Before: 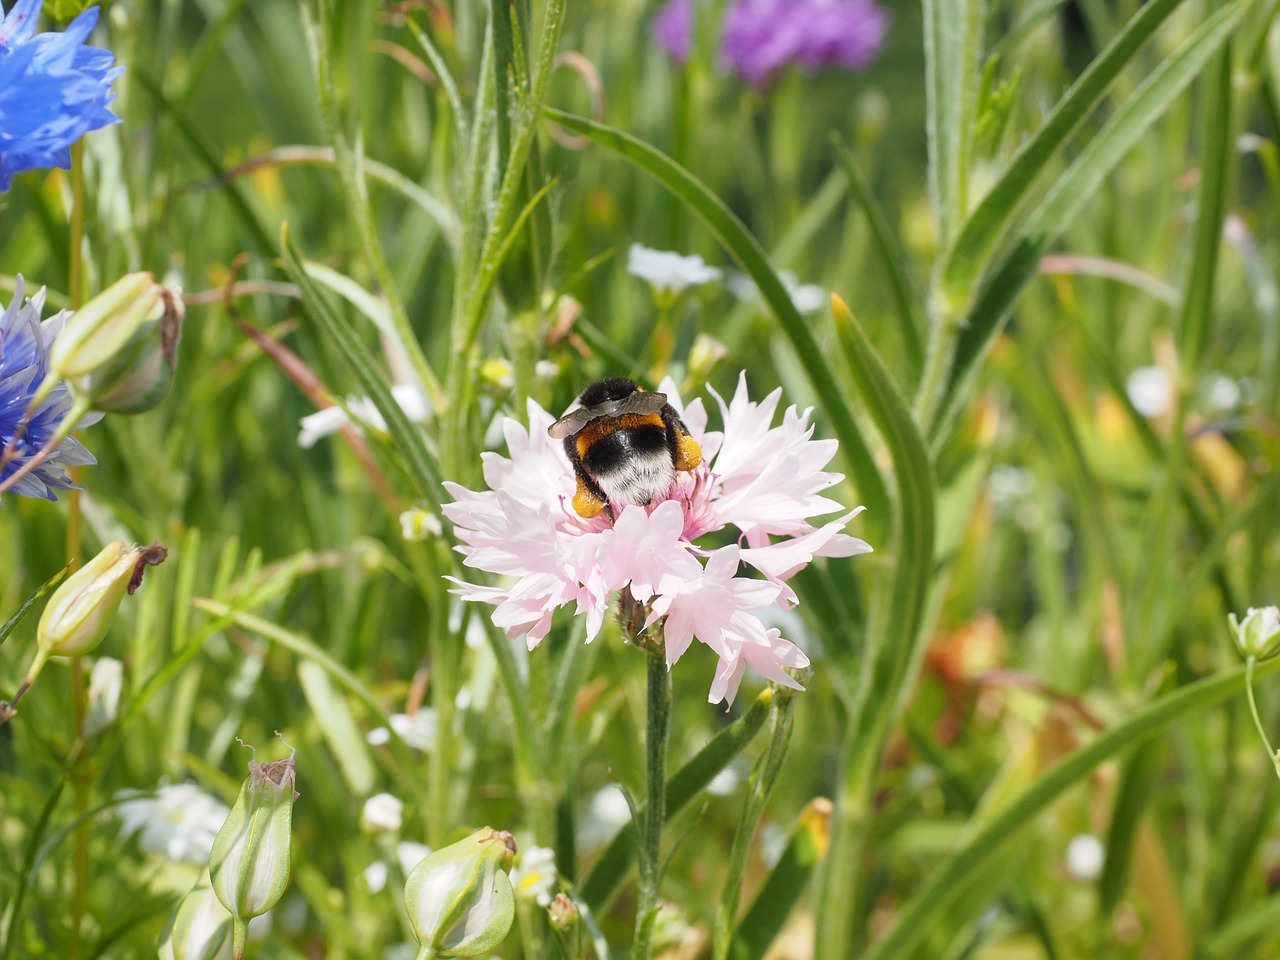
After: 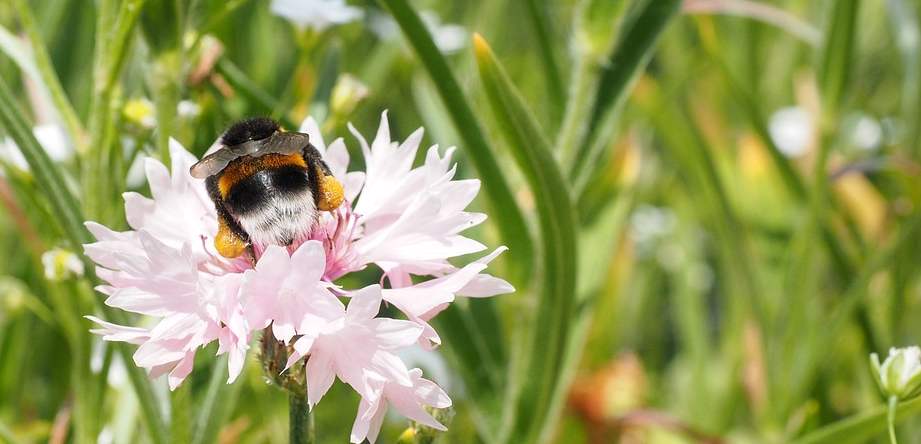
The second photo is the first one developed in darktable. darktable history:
local contrast: highlights 105%, shadows 98%, detail 119%, midtone range 0.2
crop and rotate: left 28.025%, top 27.116%, bottom 26.537%
